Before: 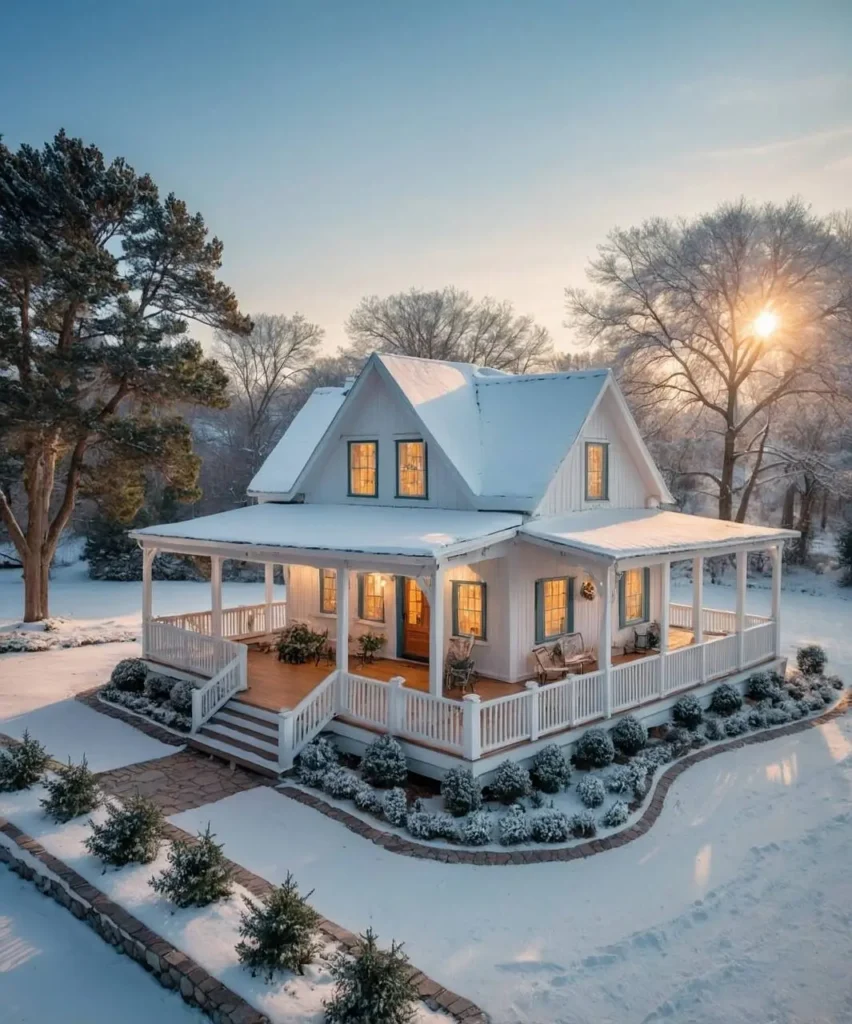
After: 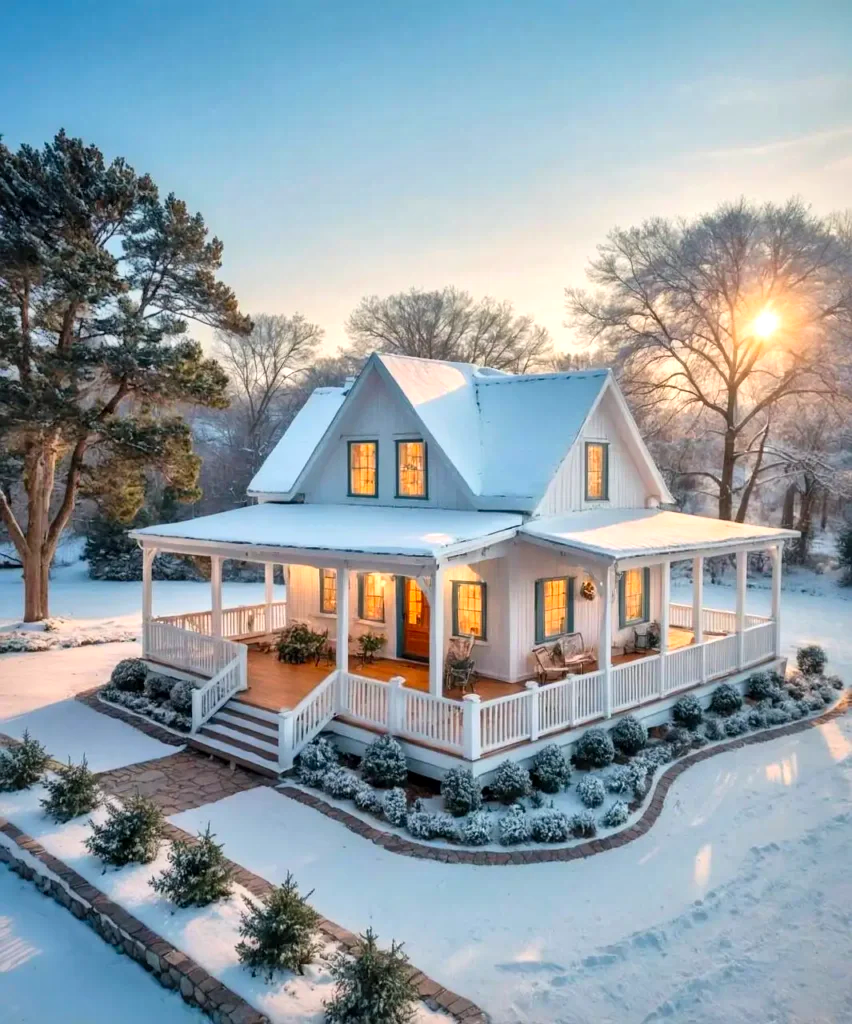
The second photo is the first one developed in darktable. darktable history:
local contrast: mode bilateral grid, contrast 20, coarseness 50, detail 171%, midtone range 0.2
contrast brightness saturation: contrast 0.067, brightness 0.174, saturation 0.416
